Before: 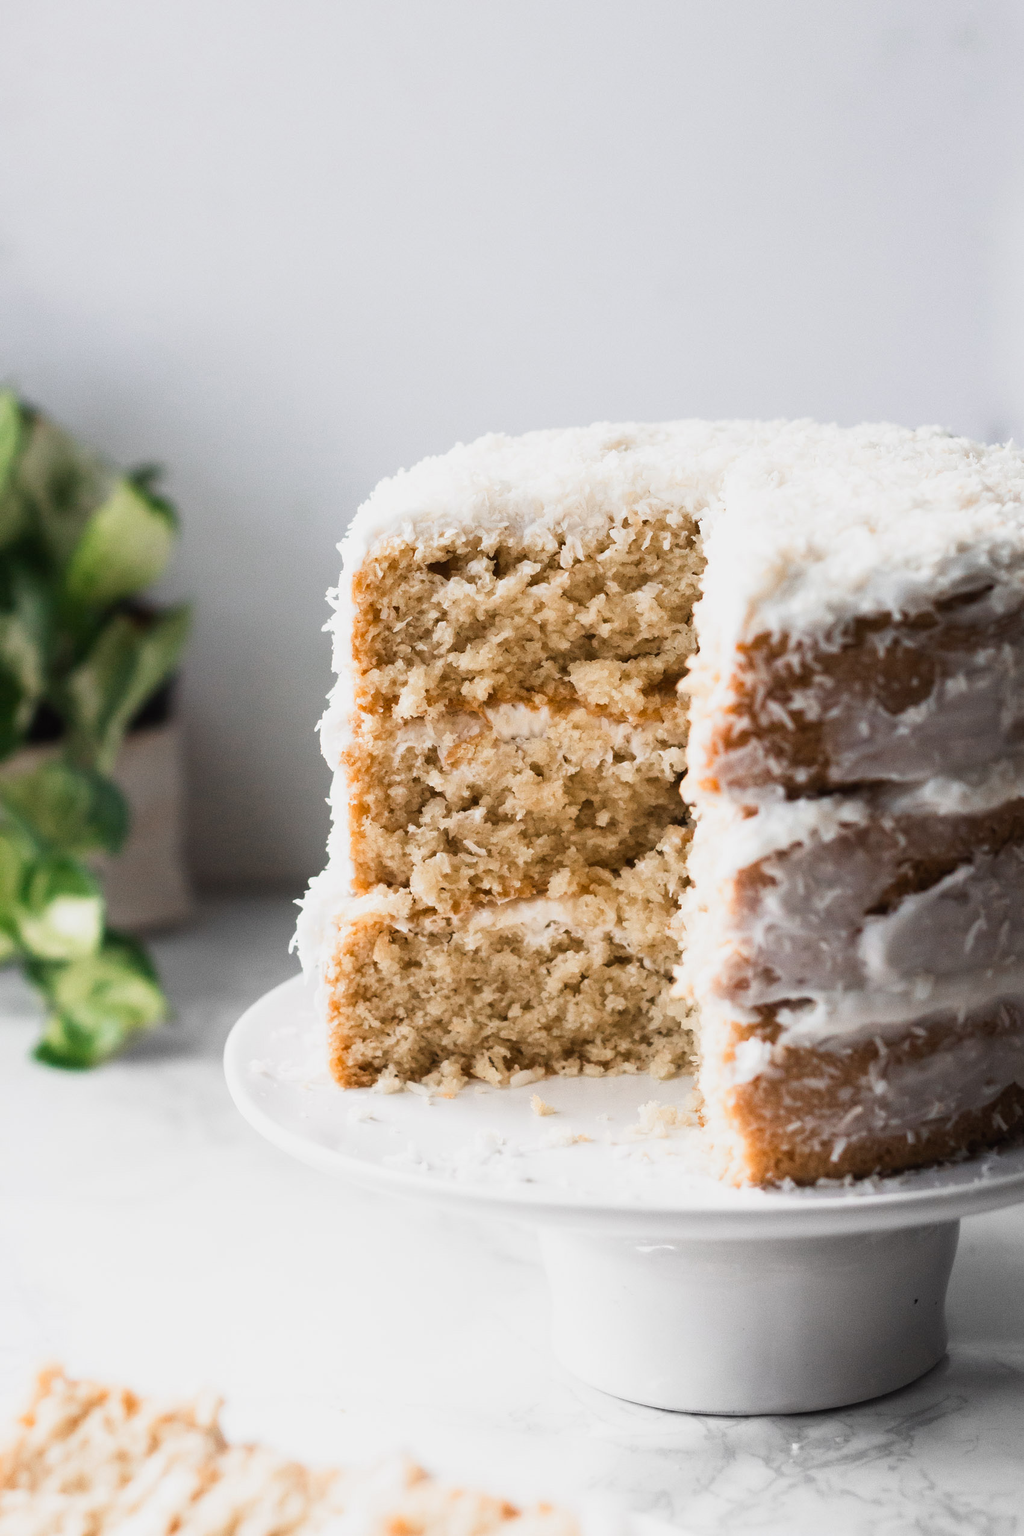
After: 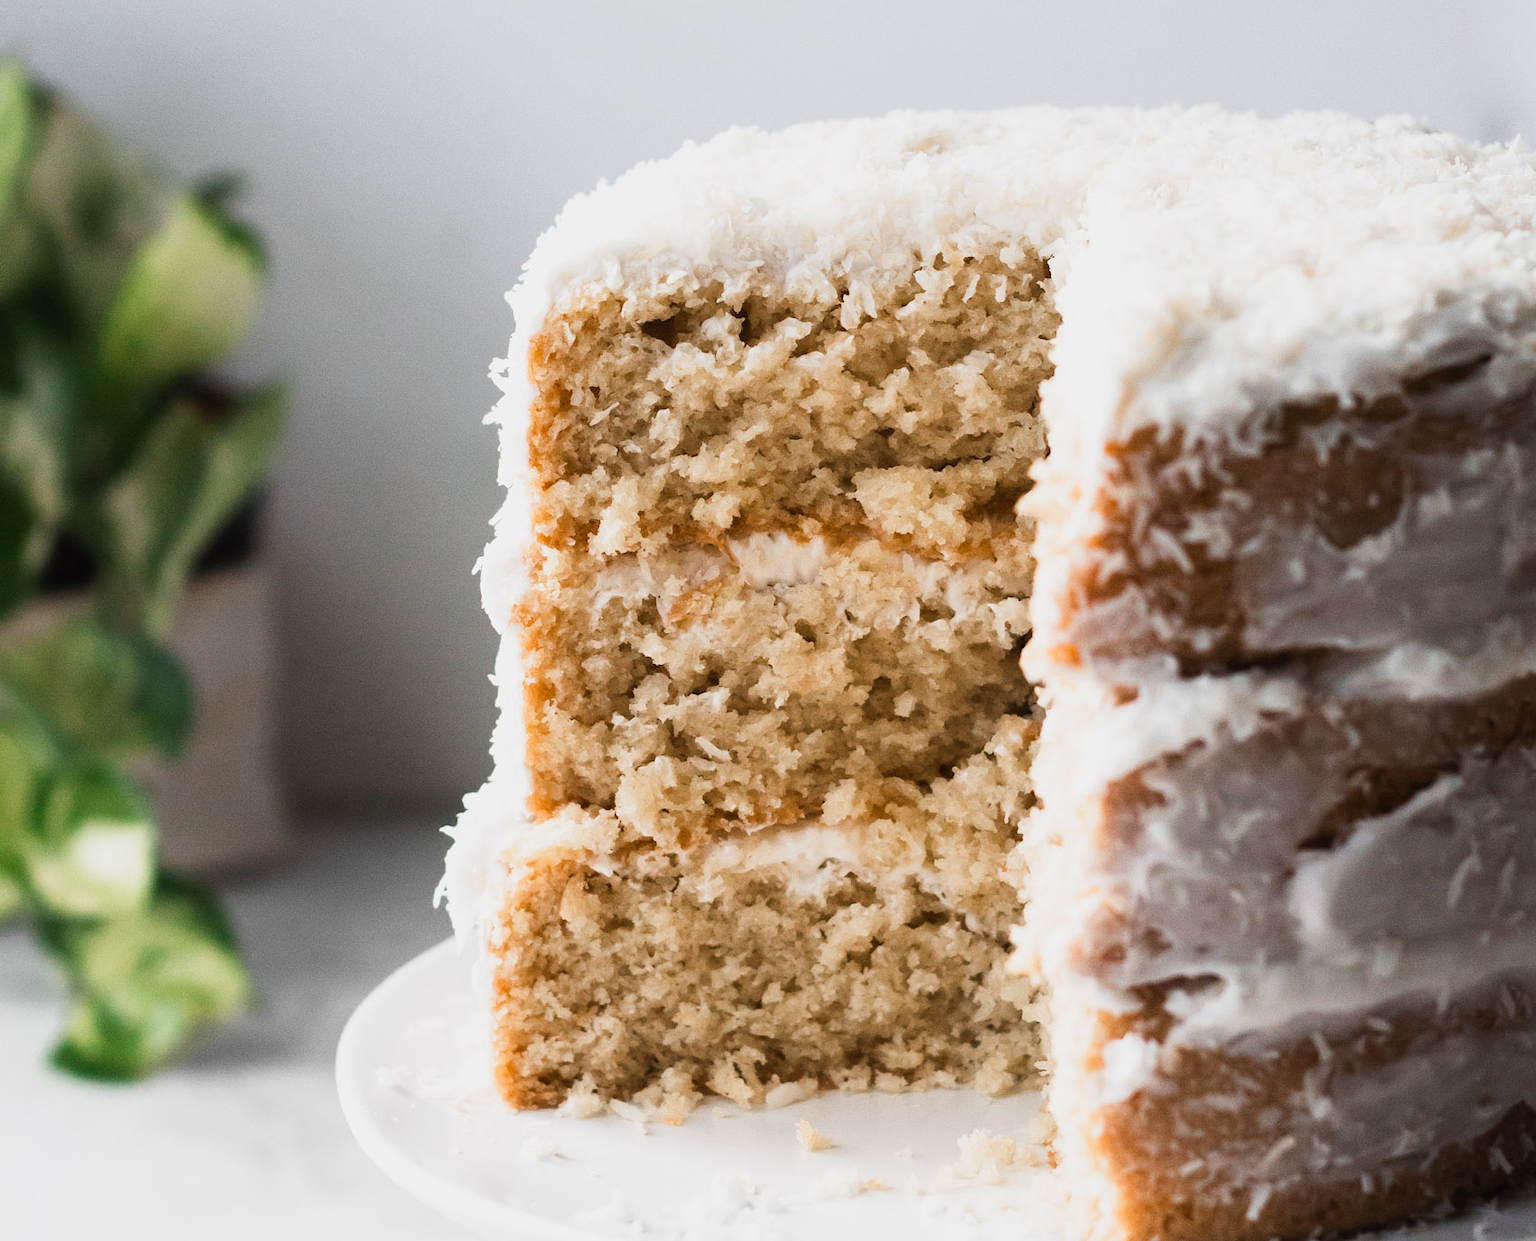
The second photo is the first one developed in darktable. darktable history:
crop and rotate: top 22.729%, bottom 23.4%
